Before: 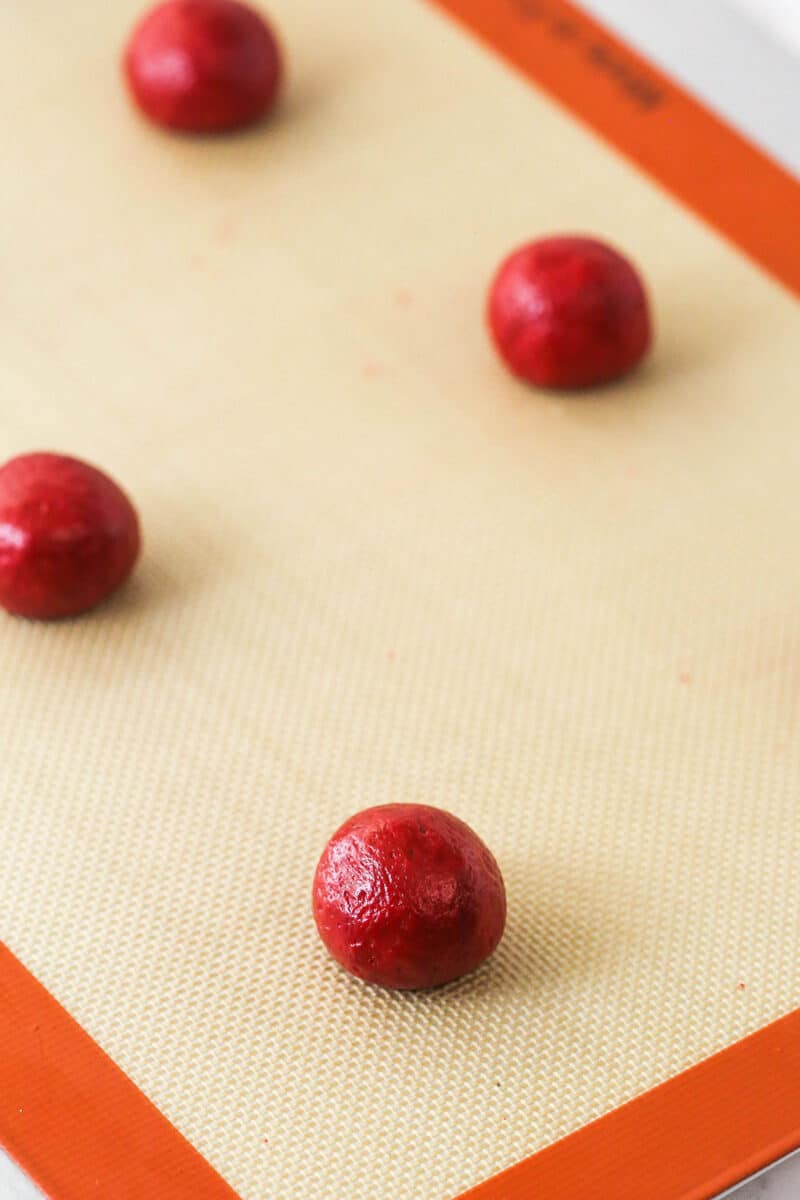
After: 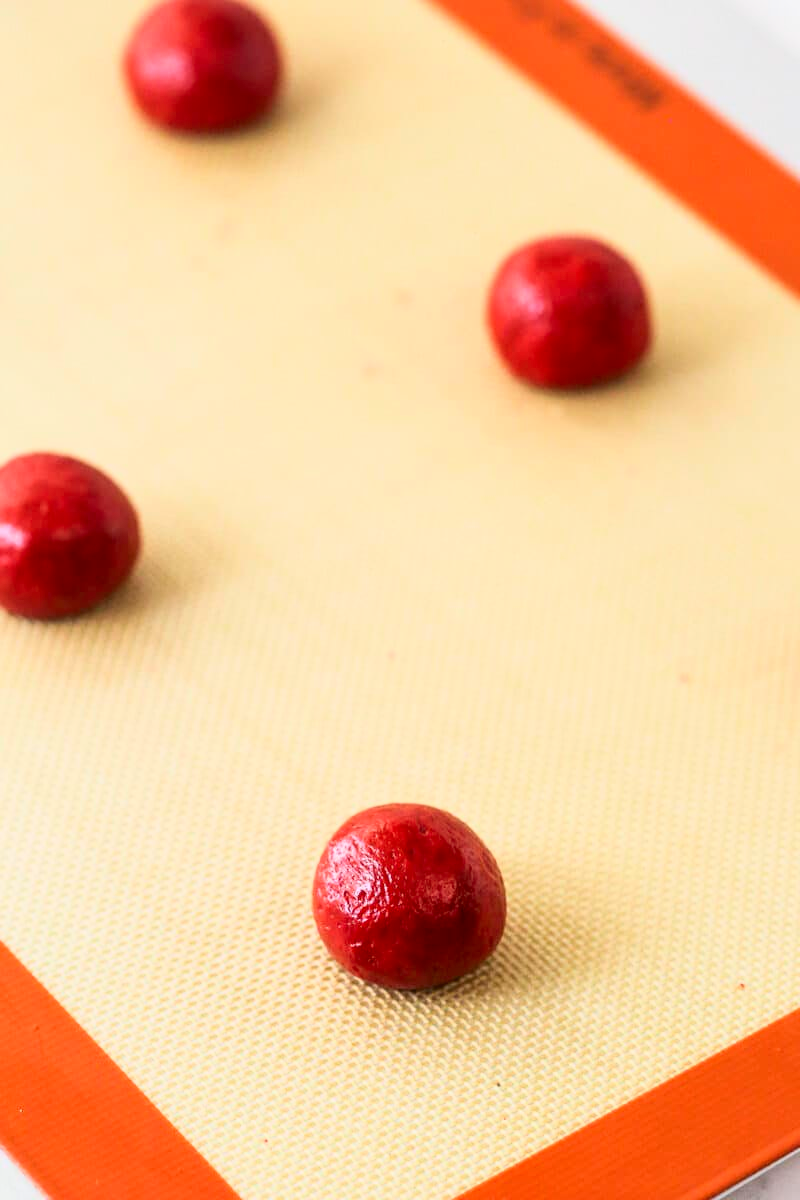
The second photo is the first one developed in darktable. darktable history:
tone curve: curves: ch0 [(0, 0) (0.091, 0.077) (0.517, 0.574) (0.745, 0.82) (0.844, 0.908) (0.909, 0.942) (1, 0.973)]; ch1 [(0, 0) (0.437, 0.404) (0.5, 0.5) (0.534, 0.546) (0.58, 0.603) (0.616, 0.649) (1, 1)]; ch2 [(0, 0) (0.442, 0.415) (0.5, 0.5) (0.535, 0.547) (0.585, 0.62) (1, 1)], color space Lab, independent channels, preserve colors none
